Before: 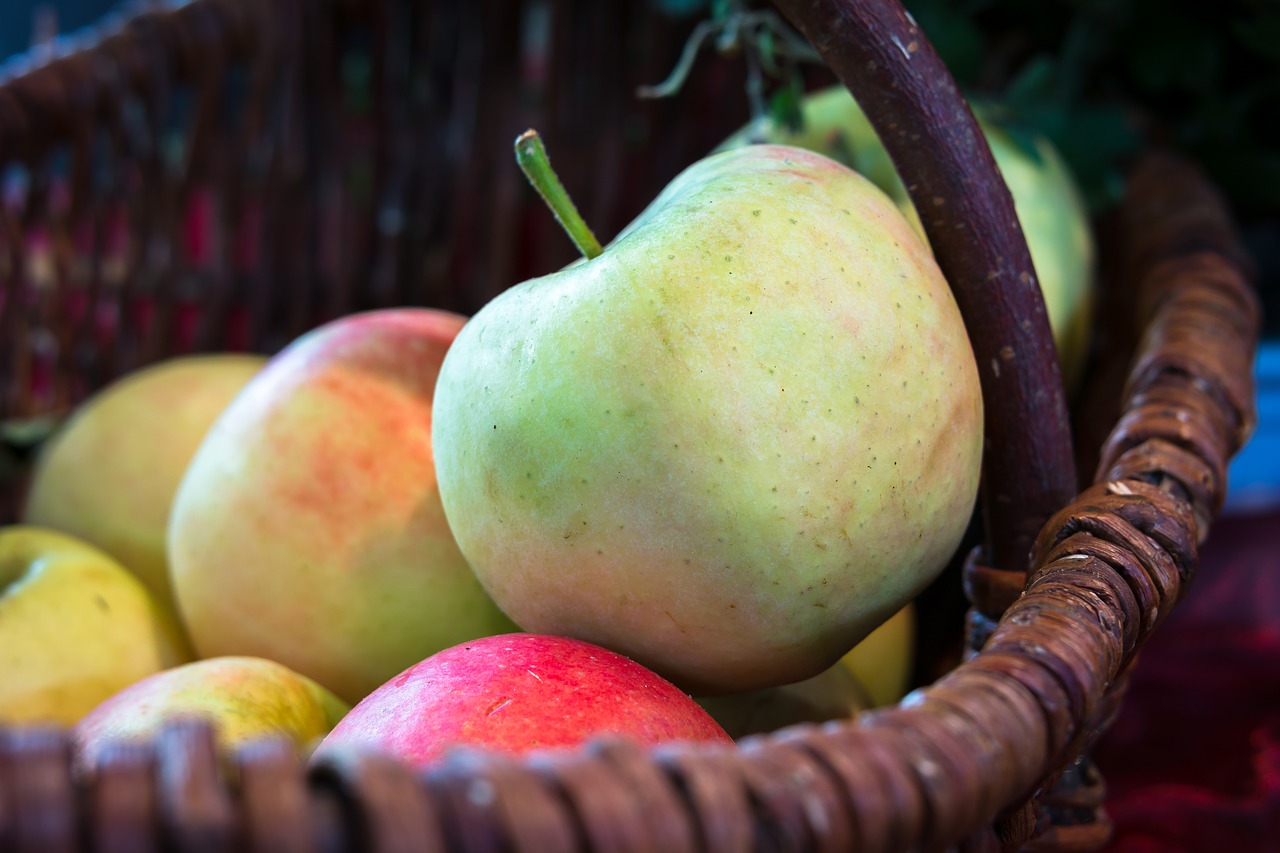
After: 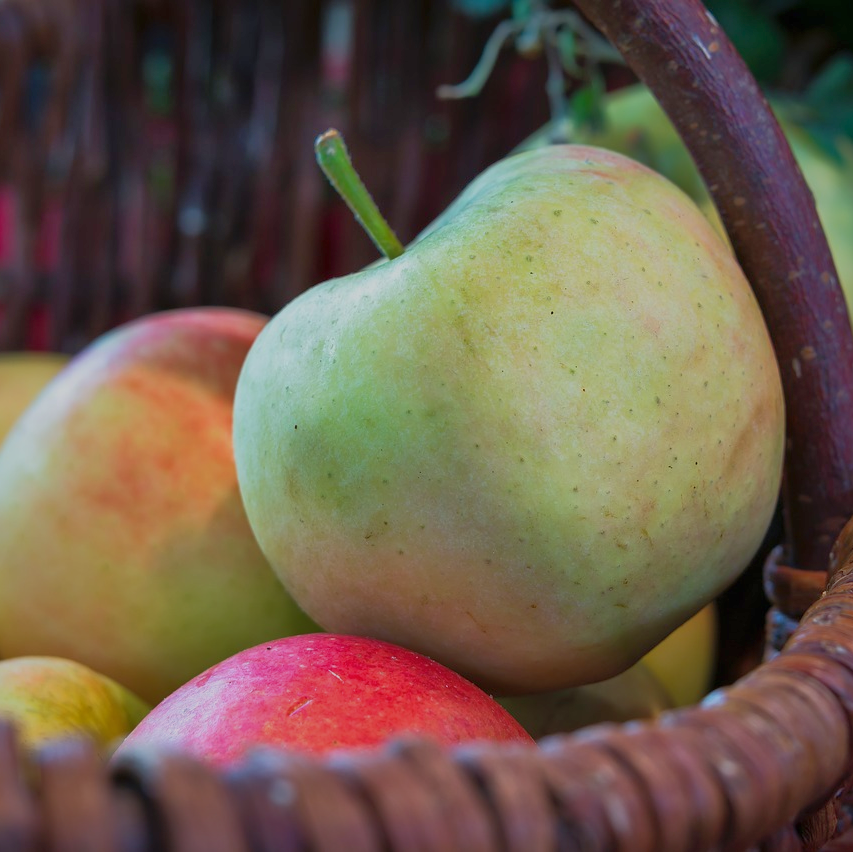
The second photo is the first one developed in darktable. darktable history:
tone equalizer: -8 EV -0.032 EV, -7 EV 0.029 EV, -6 EV -0.008 EV, -5 EV 0.006 EV, -4 EV -0.047 EV, -3 EV -0.239 EV, -2 EV -0.661 EV, -1 EV -0.987 EV, +0 EV -0.982 EV
crop and rotate: left 15.603%, right 17.754%
exposure: black level correction 0, exposure 0.499 EV, compensate highlight preservation false
shadows and highlights: on, module defaults
